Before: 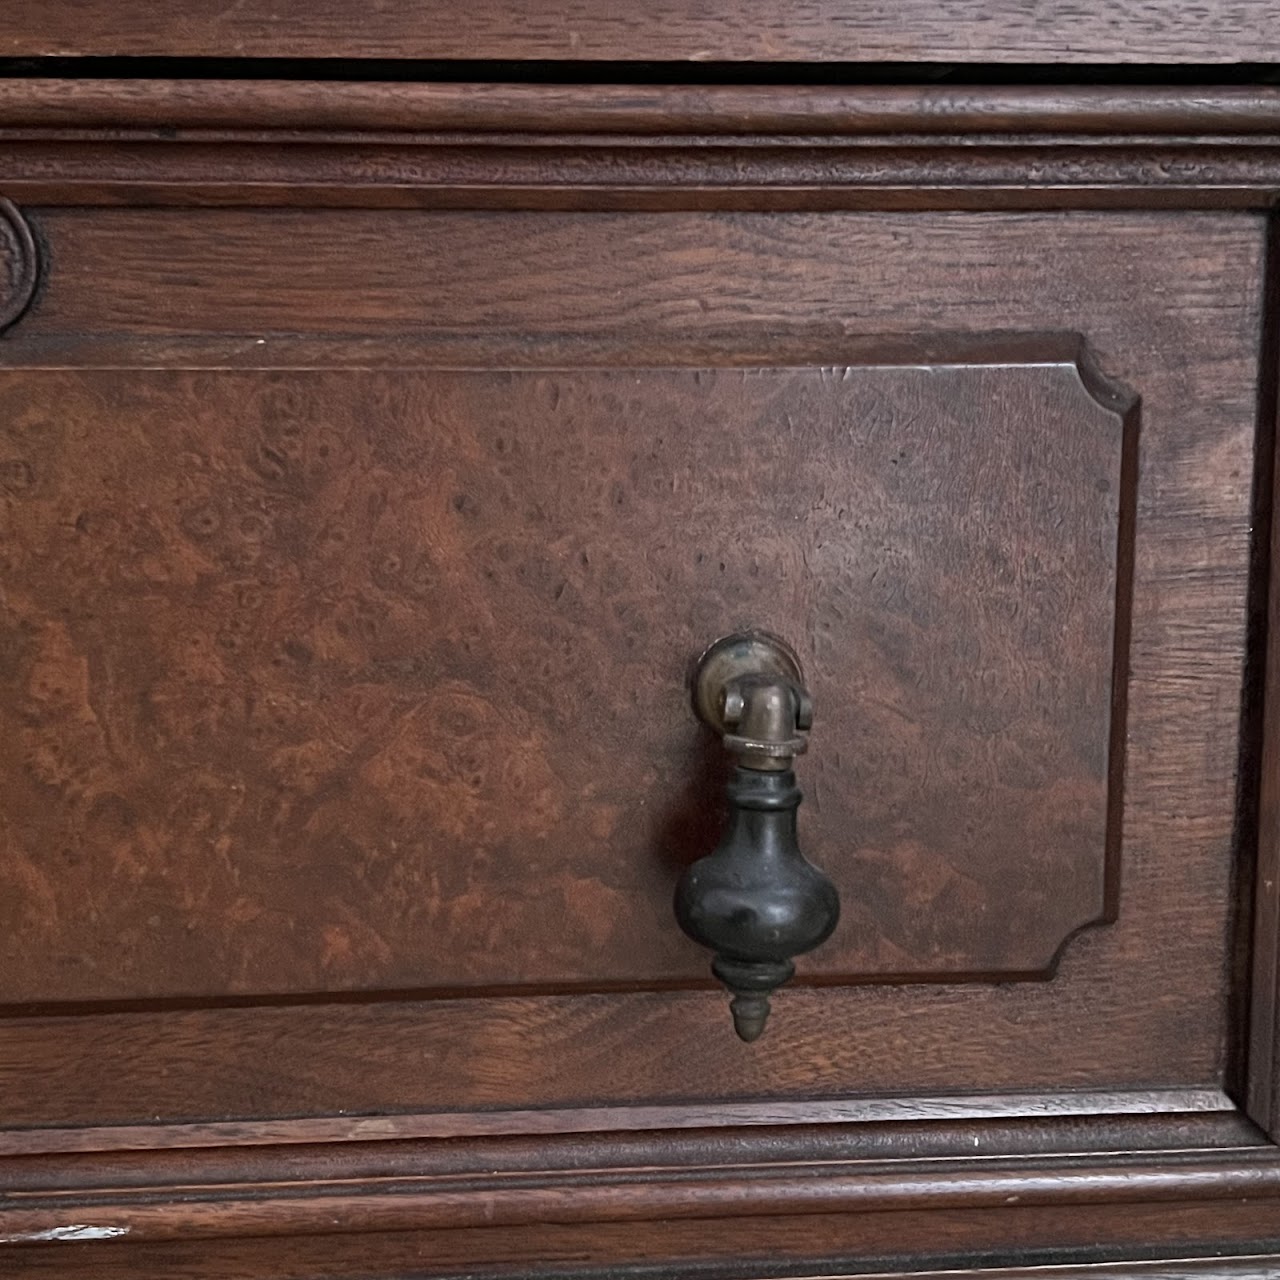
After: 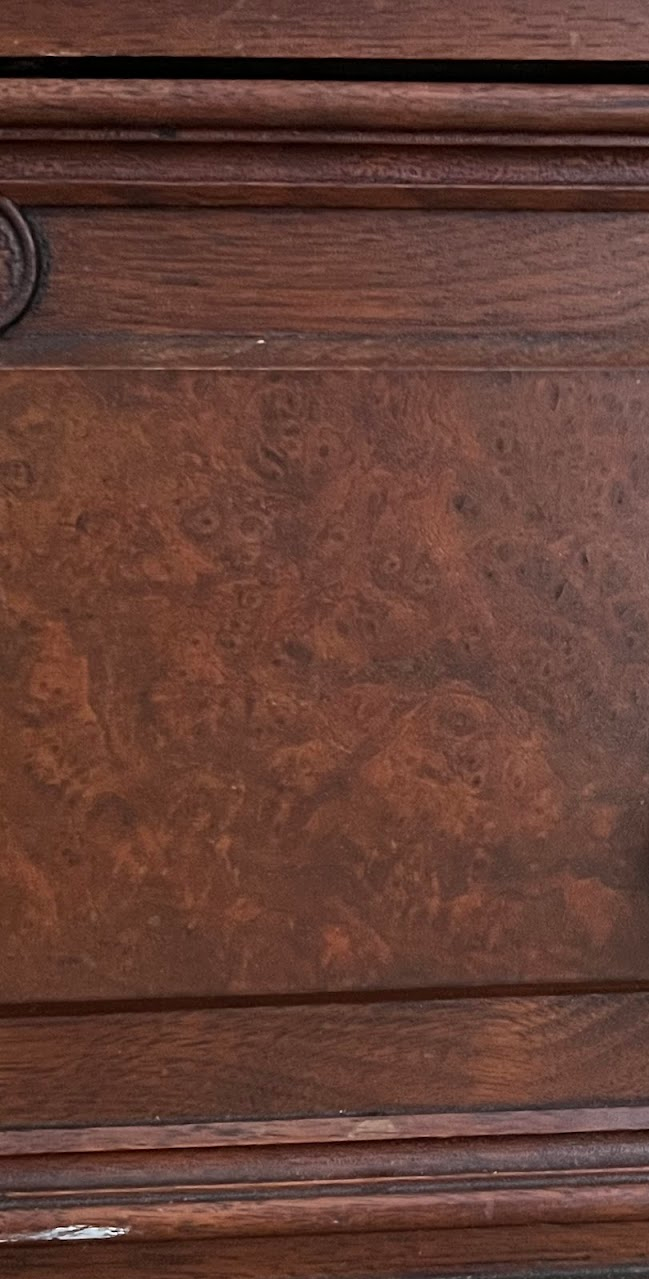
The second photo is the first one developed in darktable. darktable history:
crop and rotate: left 0.043%, top 0%, right 49.207%
